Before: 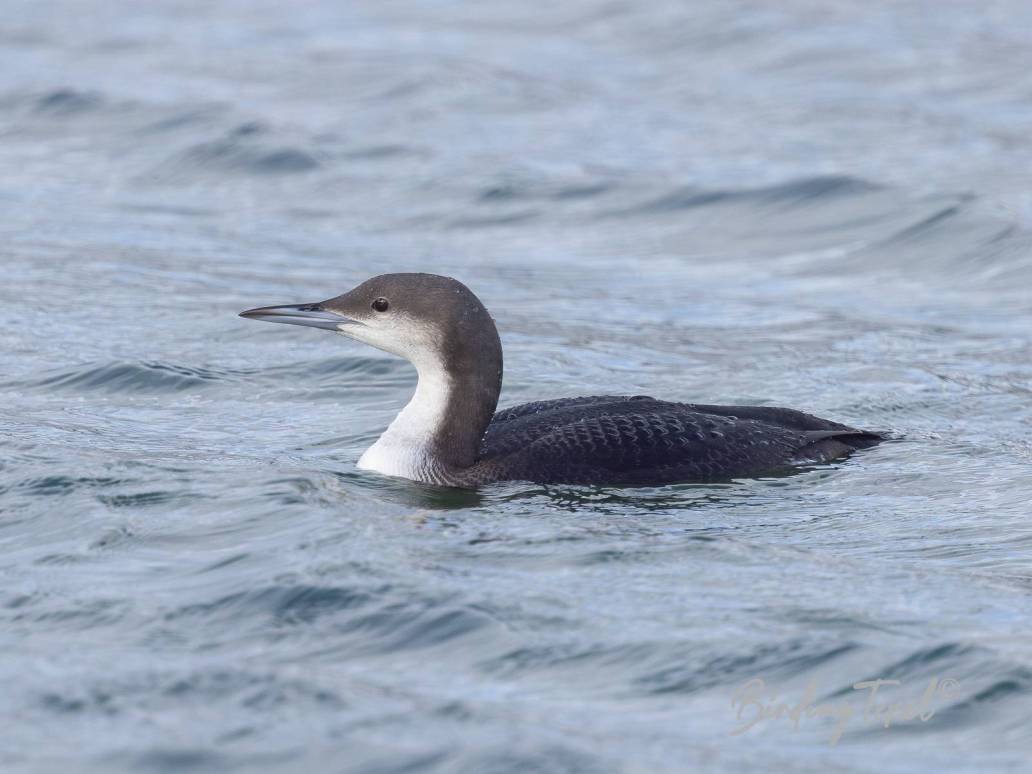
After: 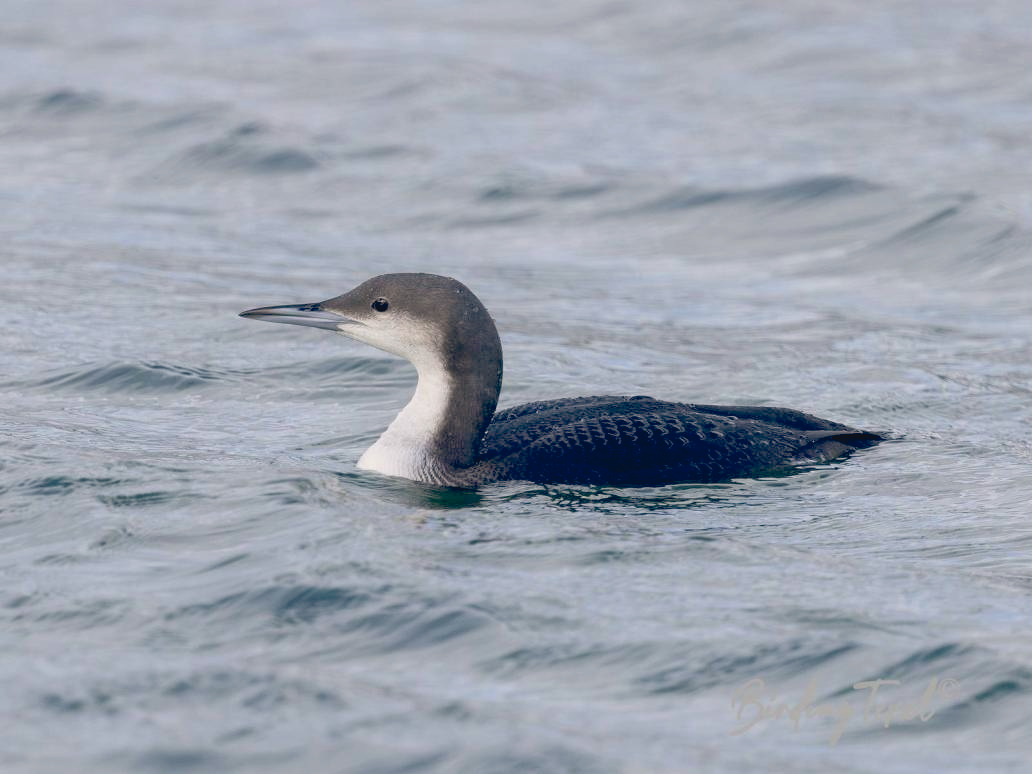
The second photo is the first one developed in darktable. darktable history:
contrast brightness saturation: contrast -0.1, saturation -0.1
color balance: lift [0.975, 0.993, 1, 1.015], gamma [1.1, 1, 1, 0.945], gain [1, 1.04, 1, 0.95]
